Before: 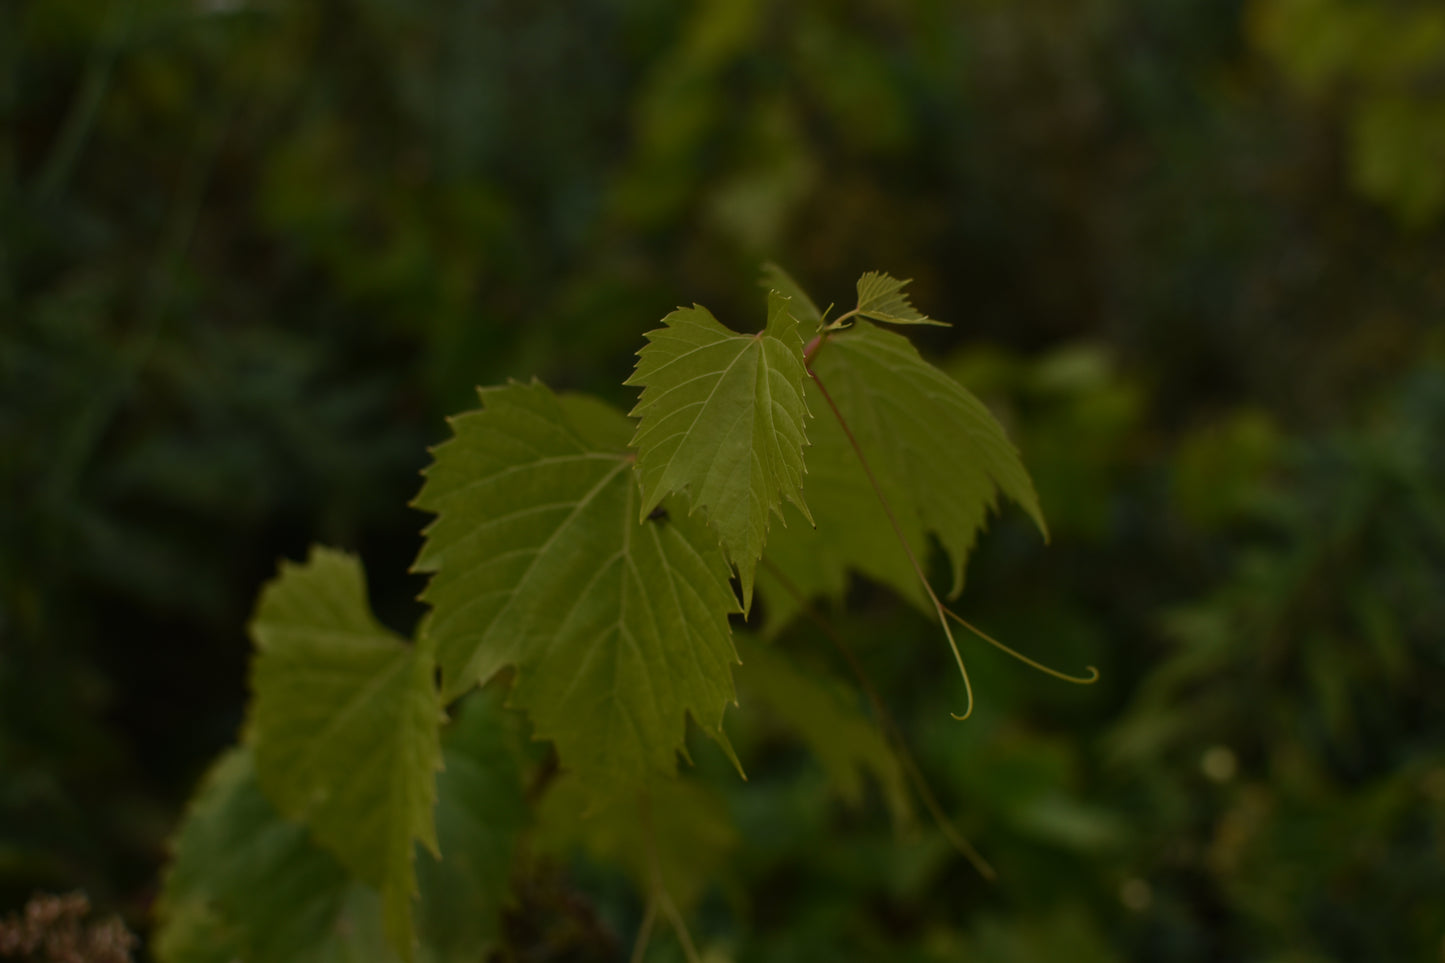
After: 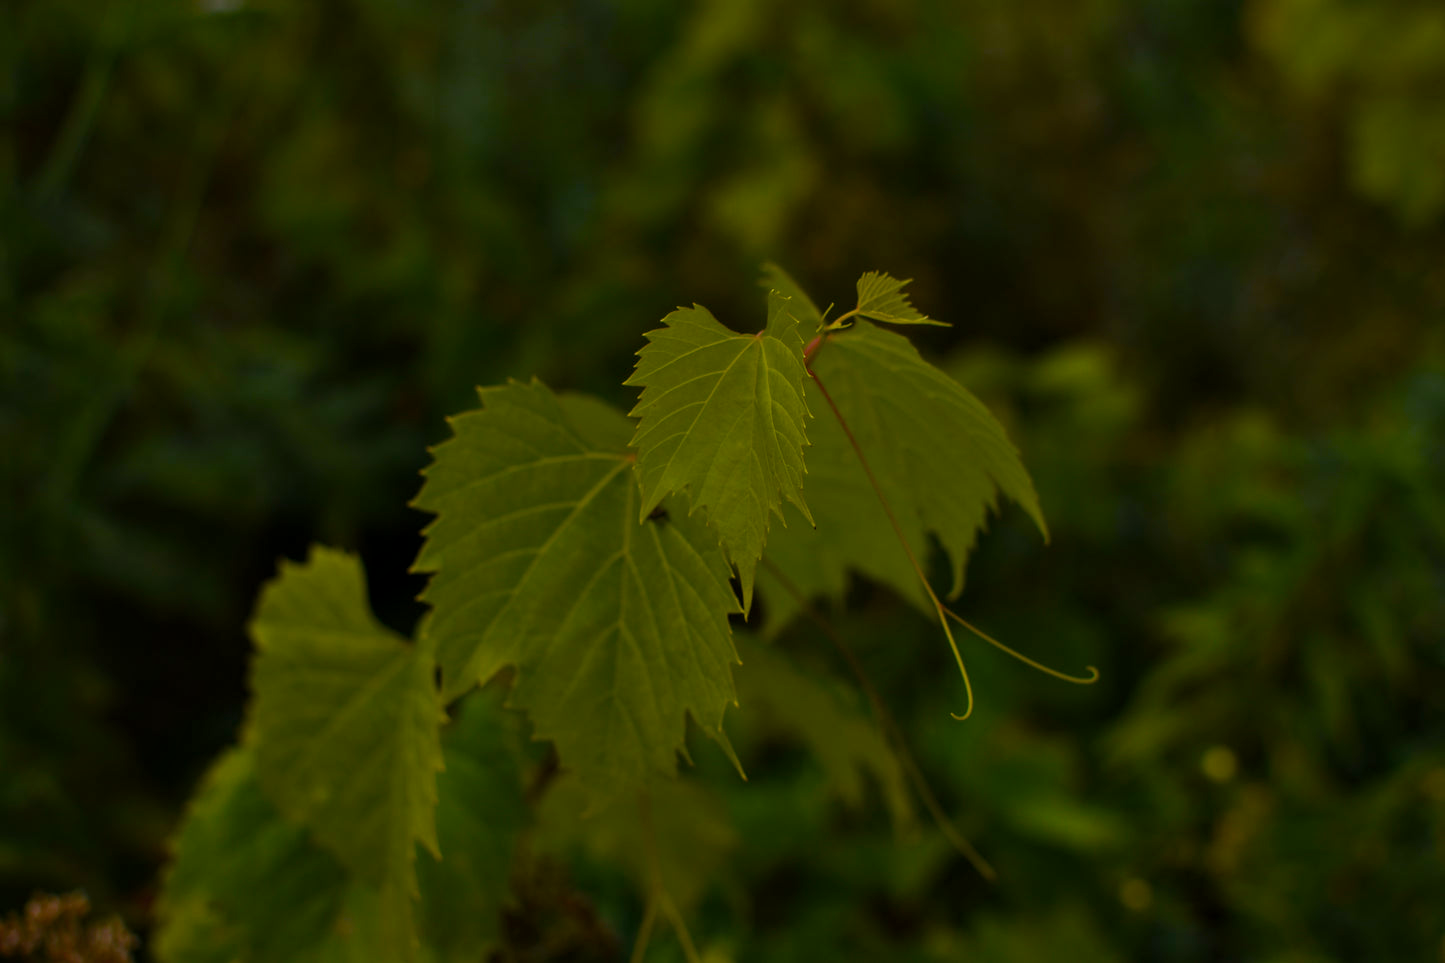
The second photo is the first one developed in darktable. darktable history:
color balance rgb: linear chroma grading › global chroma 15%, perceptual saturation grading › global saturation 30%
contrast equalizer: octaves 7, y [[0.6 ×6], [0.55 ×6], [0 ×6], [0 ×6], [0 ×6]], mix 0.3
